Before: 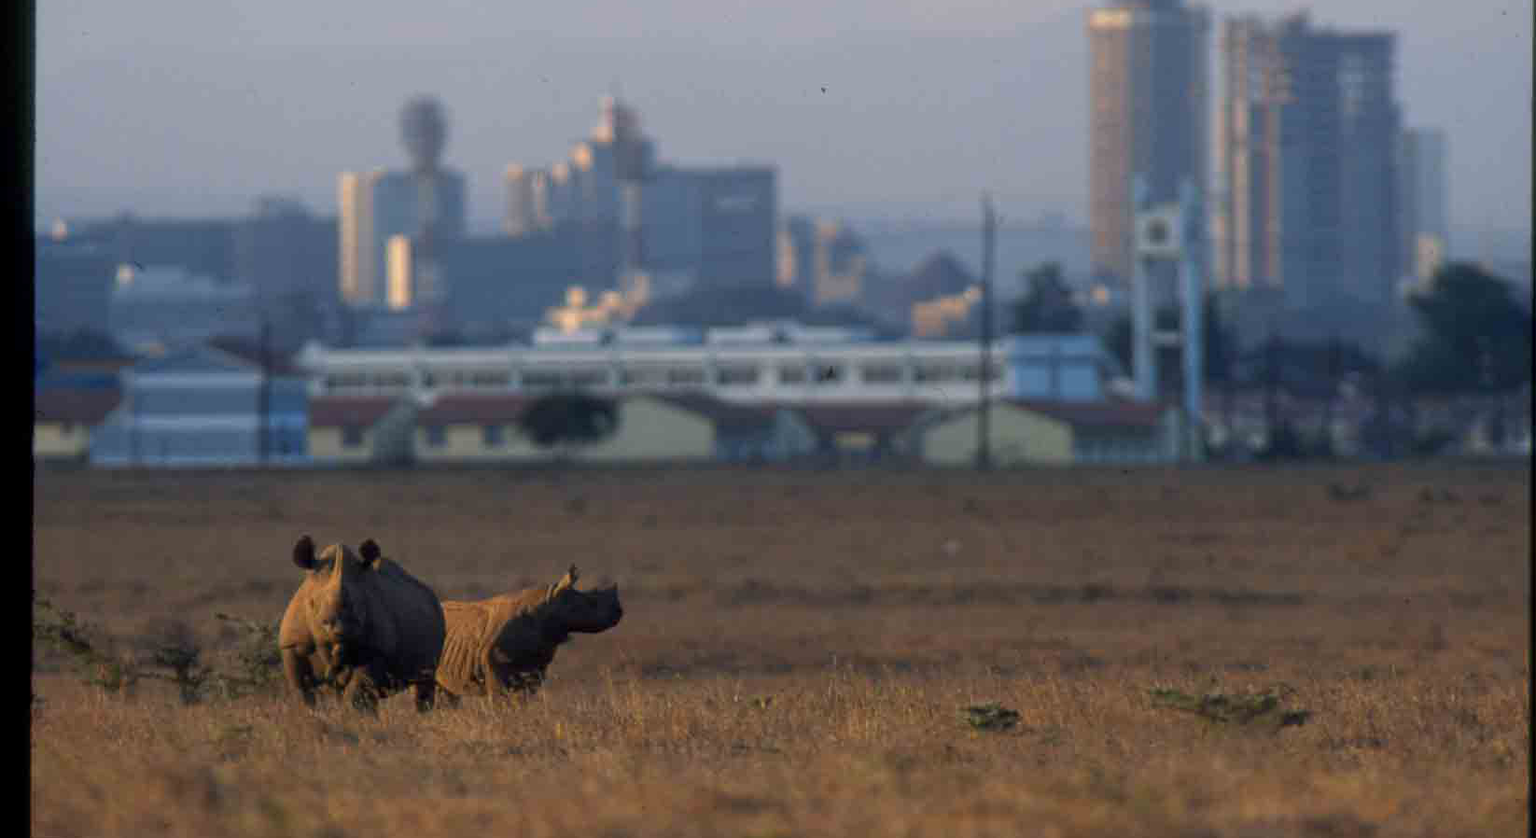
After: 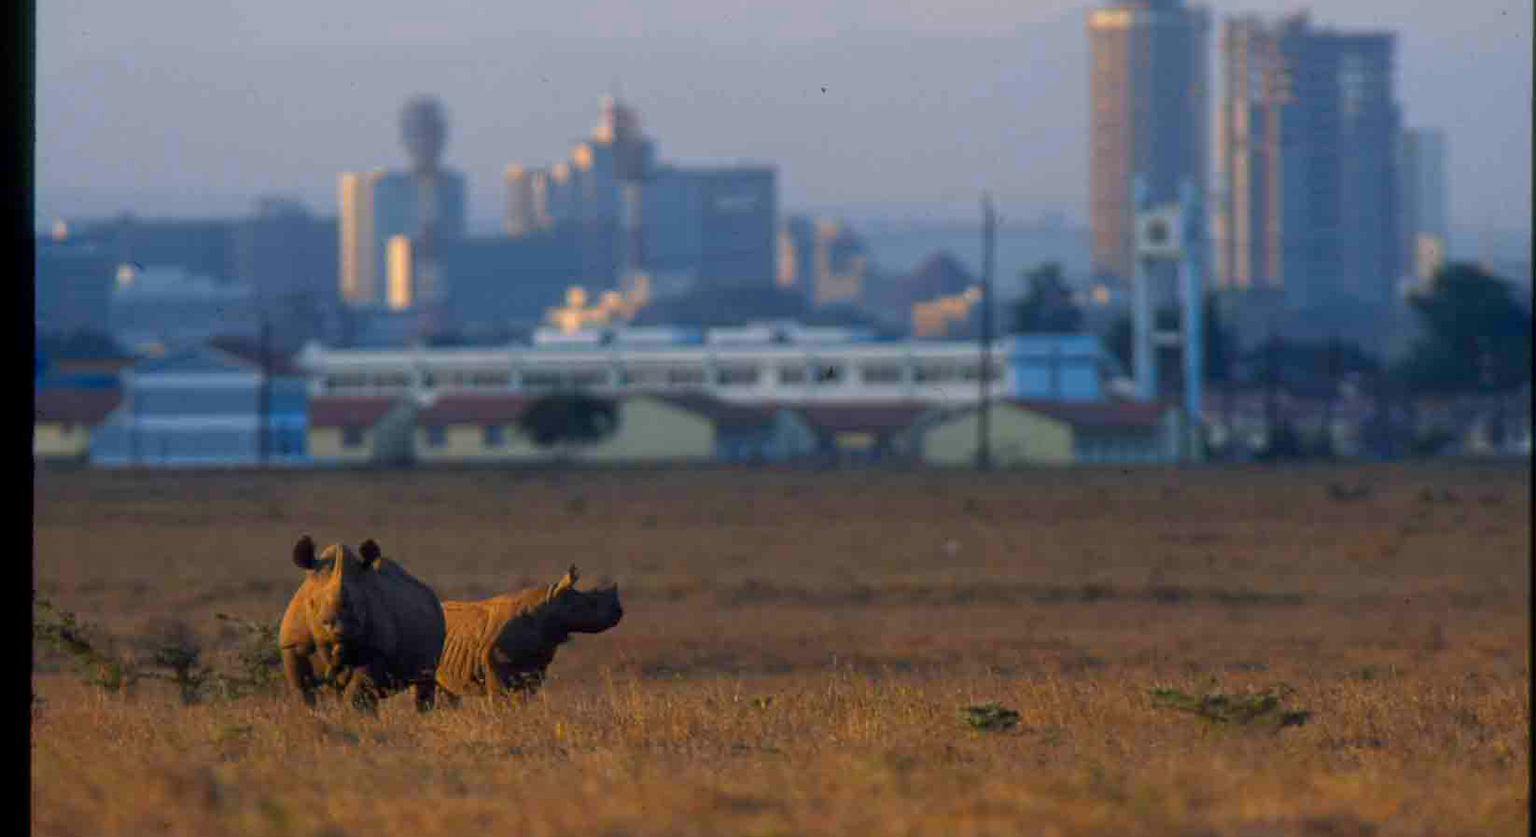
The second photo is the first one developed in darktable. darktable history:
color correction: highlights b* 0.042, saturation 1.34
